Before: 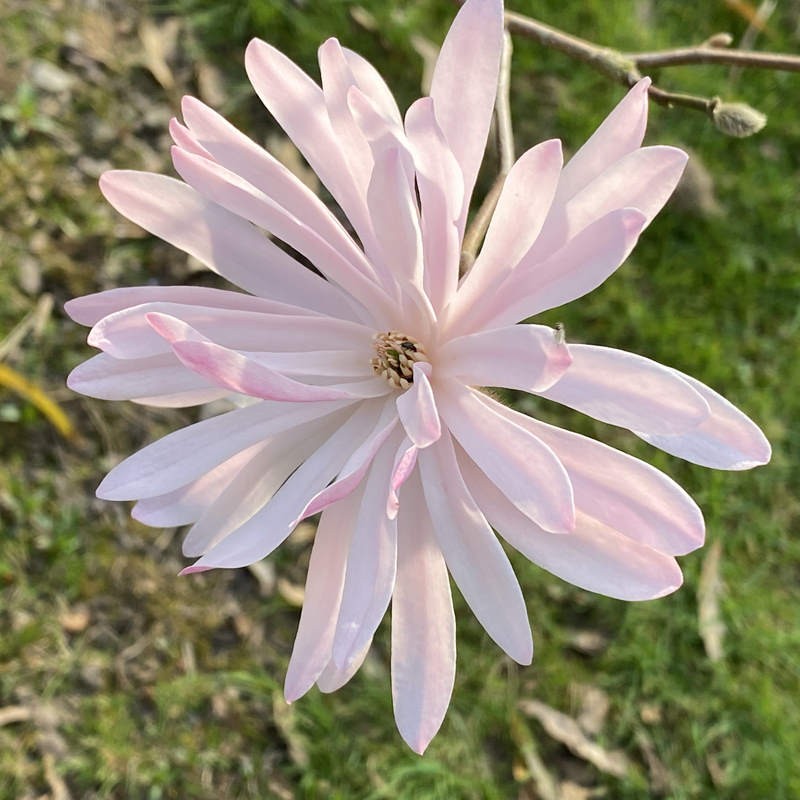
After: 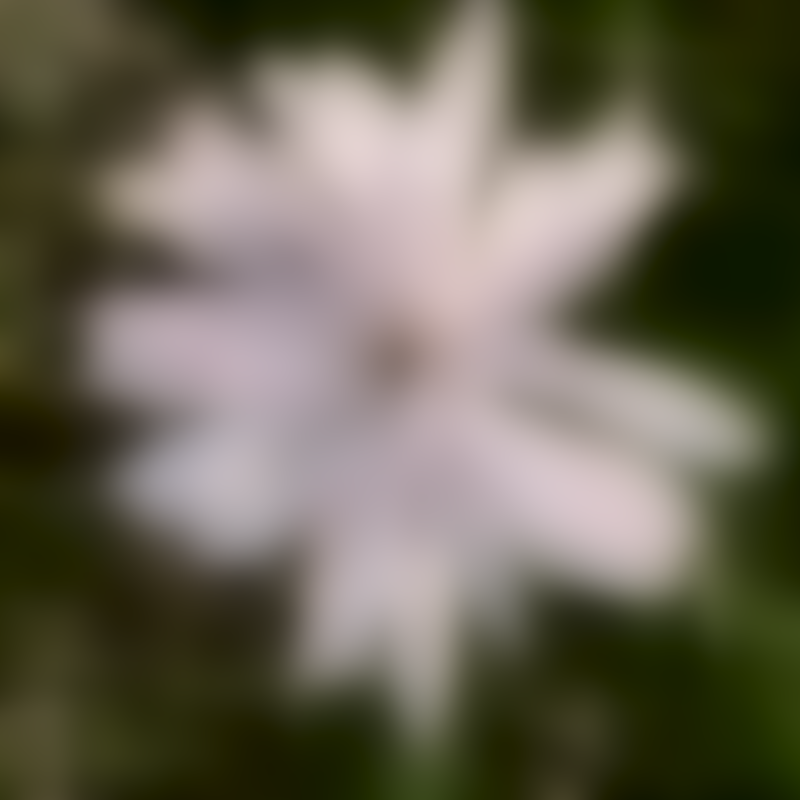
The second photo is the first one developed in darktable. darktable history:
lowpass: radius 31.92, contrast 1.72, brightness -0.98, saturation 0.94
color contrast: green-magenta contrast 0.84, blue-yellow contrast 0.86
white balance: emerald 1
local contrast: on, module defaults
